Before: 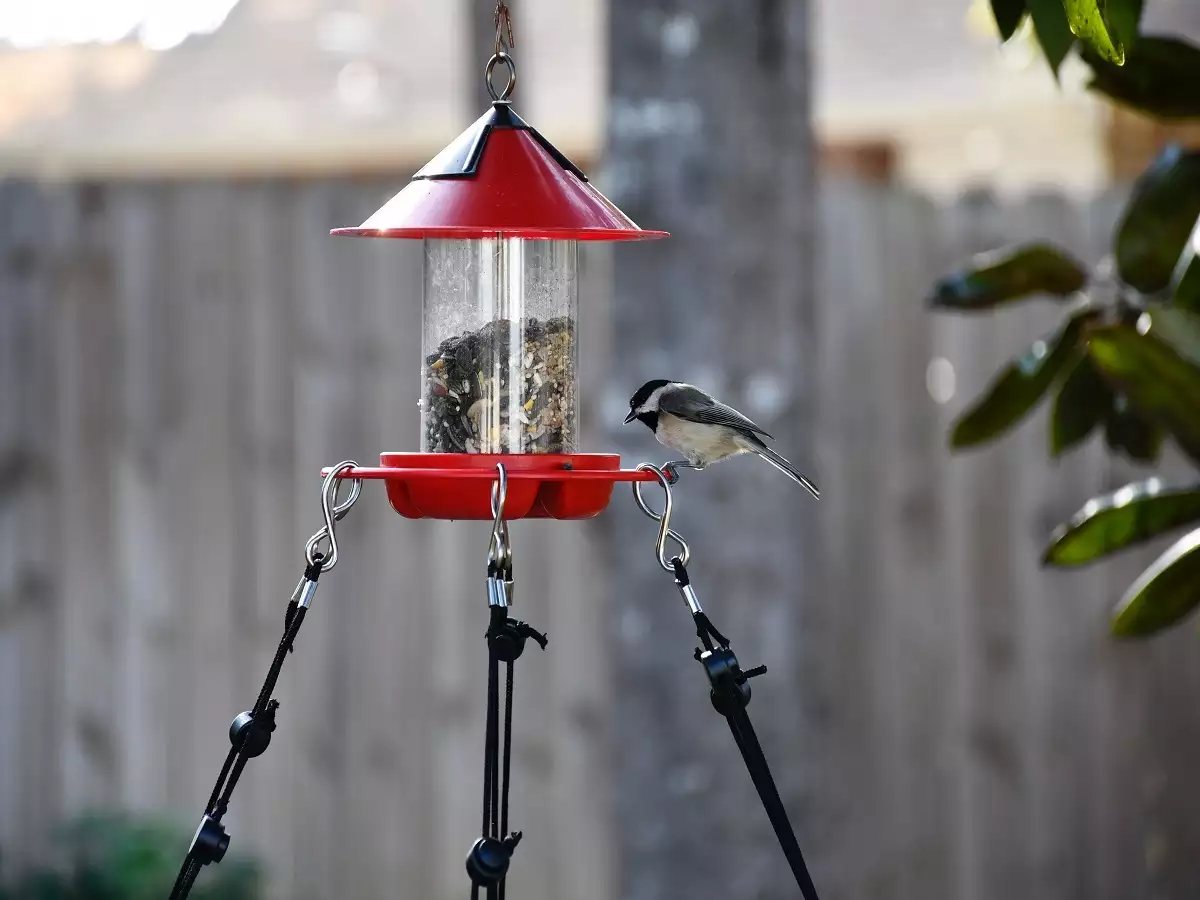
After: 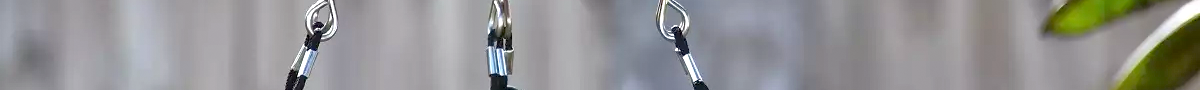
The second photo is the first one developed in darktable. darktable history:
crop and rotate: top 59.084%, bottom 30.916%
tone equalizer: -8 EV 2 EV, -7 EV 2 EV, -6 EV 2 EV, -5 EV 2 EV, -4 EV 2 EV, -3 EV 1.5 EV, -2 EV 1 EV, -1 EV 0.5 EV
grain: coarseness 0.81 ISO, strength 1.34%, mid-tones bias 0%
